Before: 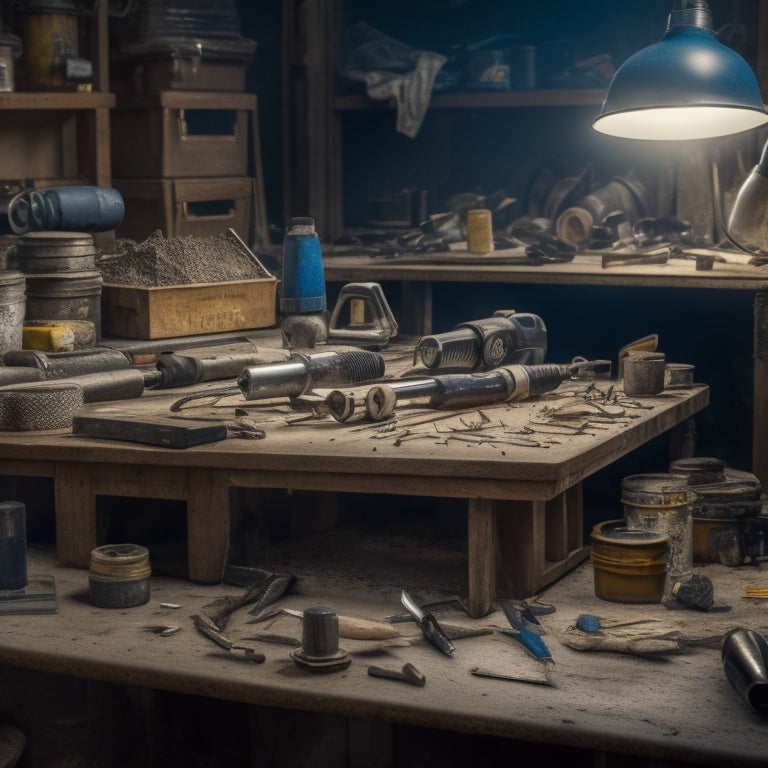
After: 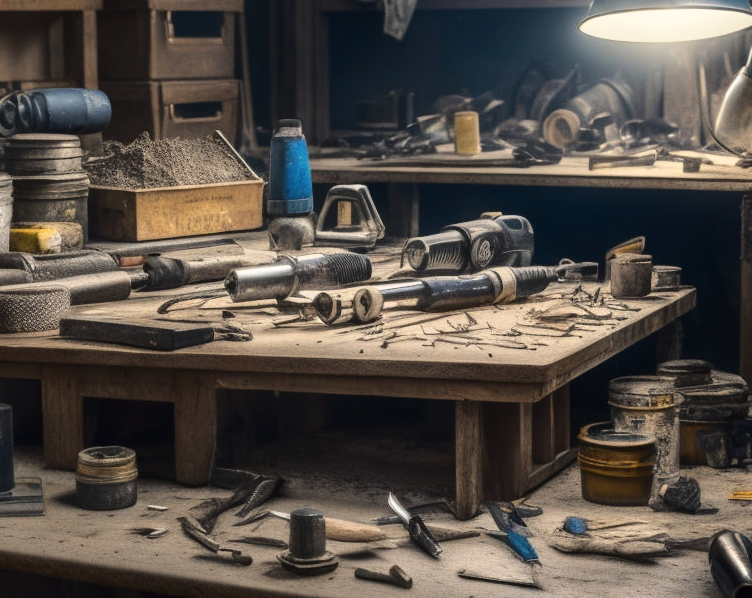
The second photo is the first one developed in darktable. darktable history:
base curve: curves: ch0 [(0, 0) (0.028, 0.03) (0.121, 0.232) (0.46, 0.748) (0.859, 0.968) (1, 1)]
crop and rotate: left 1.814%, top 12.818%, right 0.25%, bottom 9.225%
